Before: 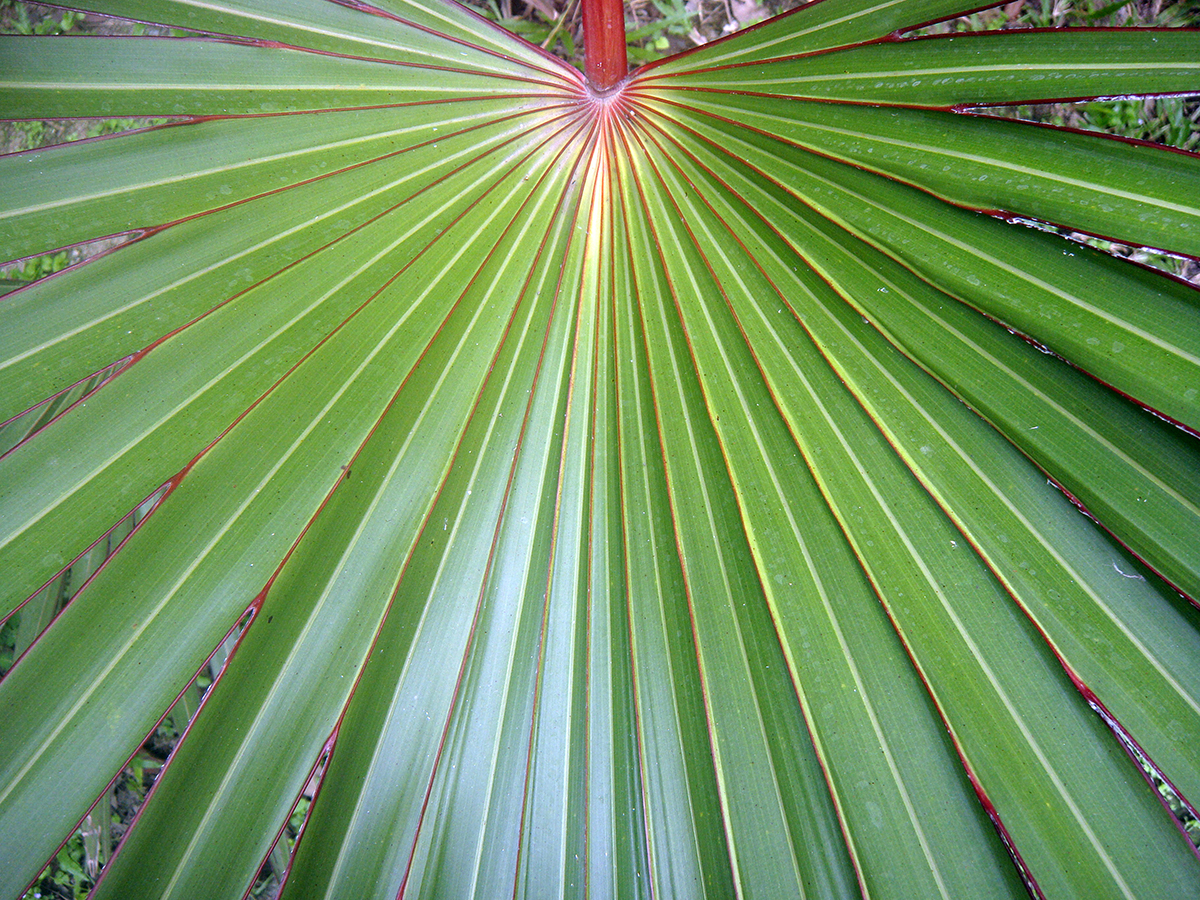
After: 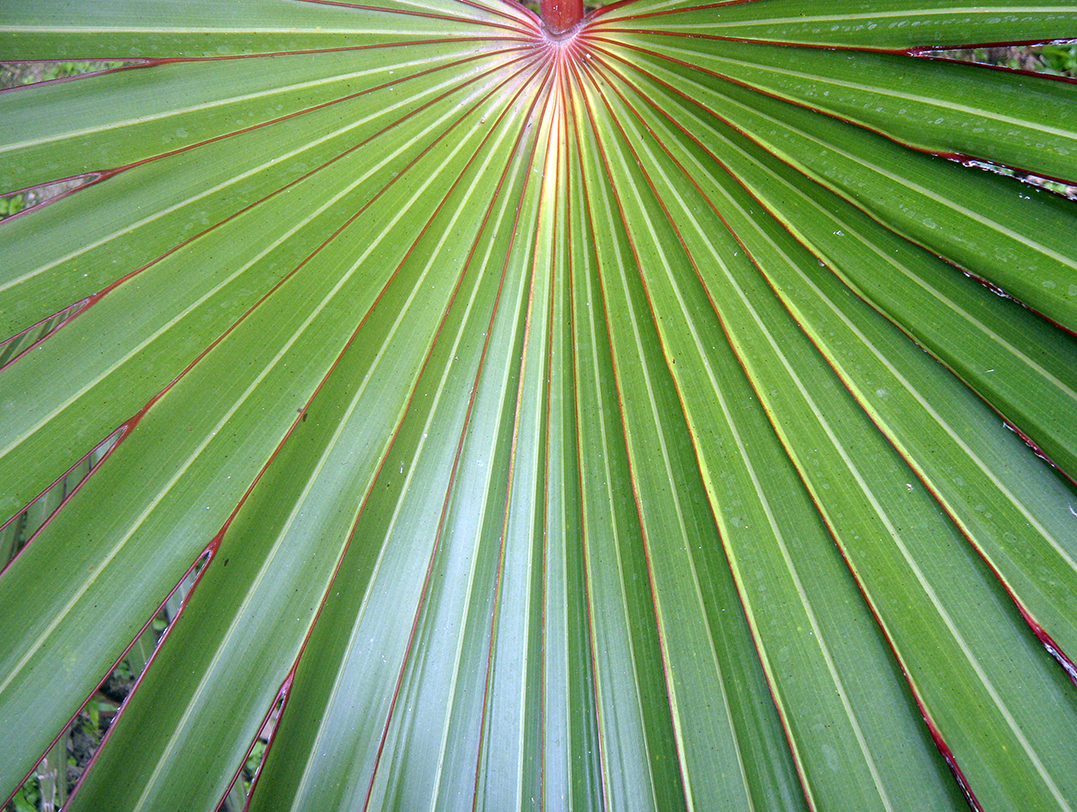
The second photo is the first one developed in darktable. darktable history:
crop: left 3.744%, top 6.411%, right 6.465%, bottom 3.313%
